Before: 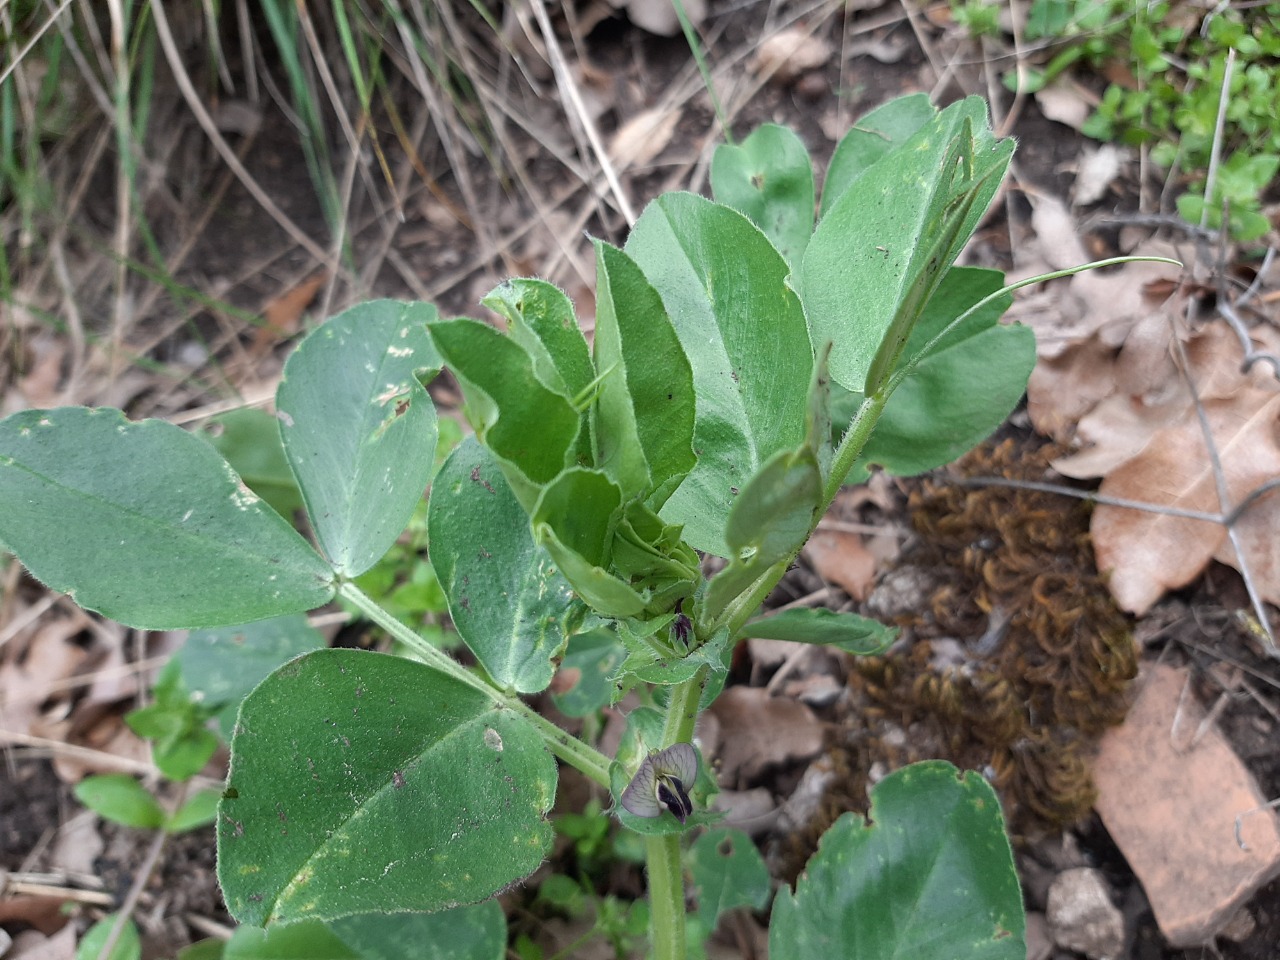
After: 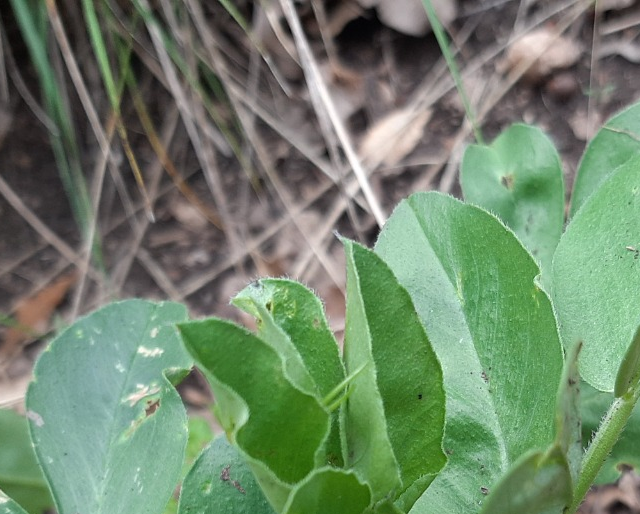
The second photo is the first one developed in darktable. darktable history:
crop: left 19.556%, right 30.401%, bottom 46.458%
white balance: emerald 1
